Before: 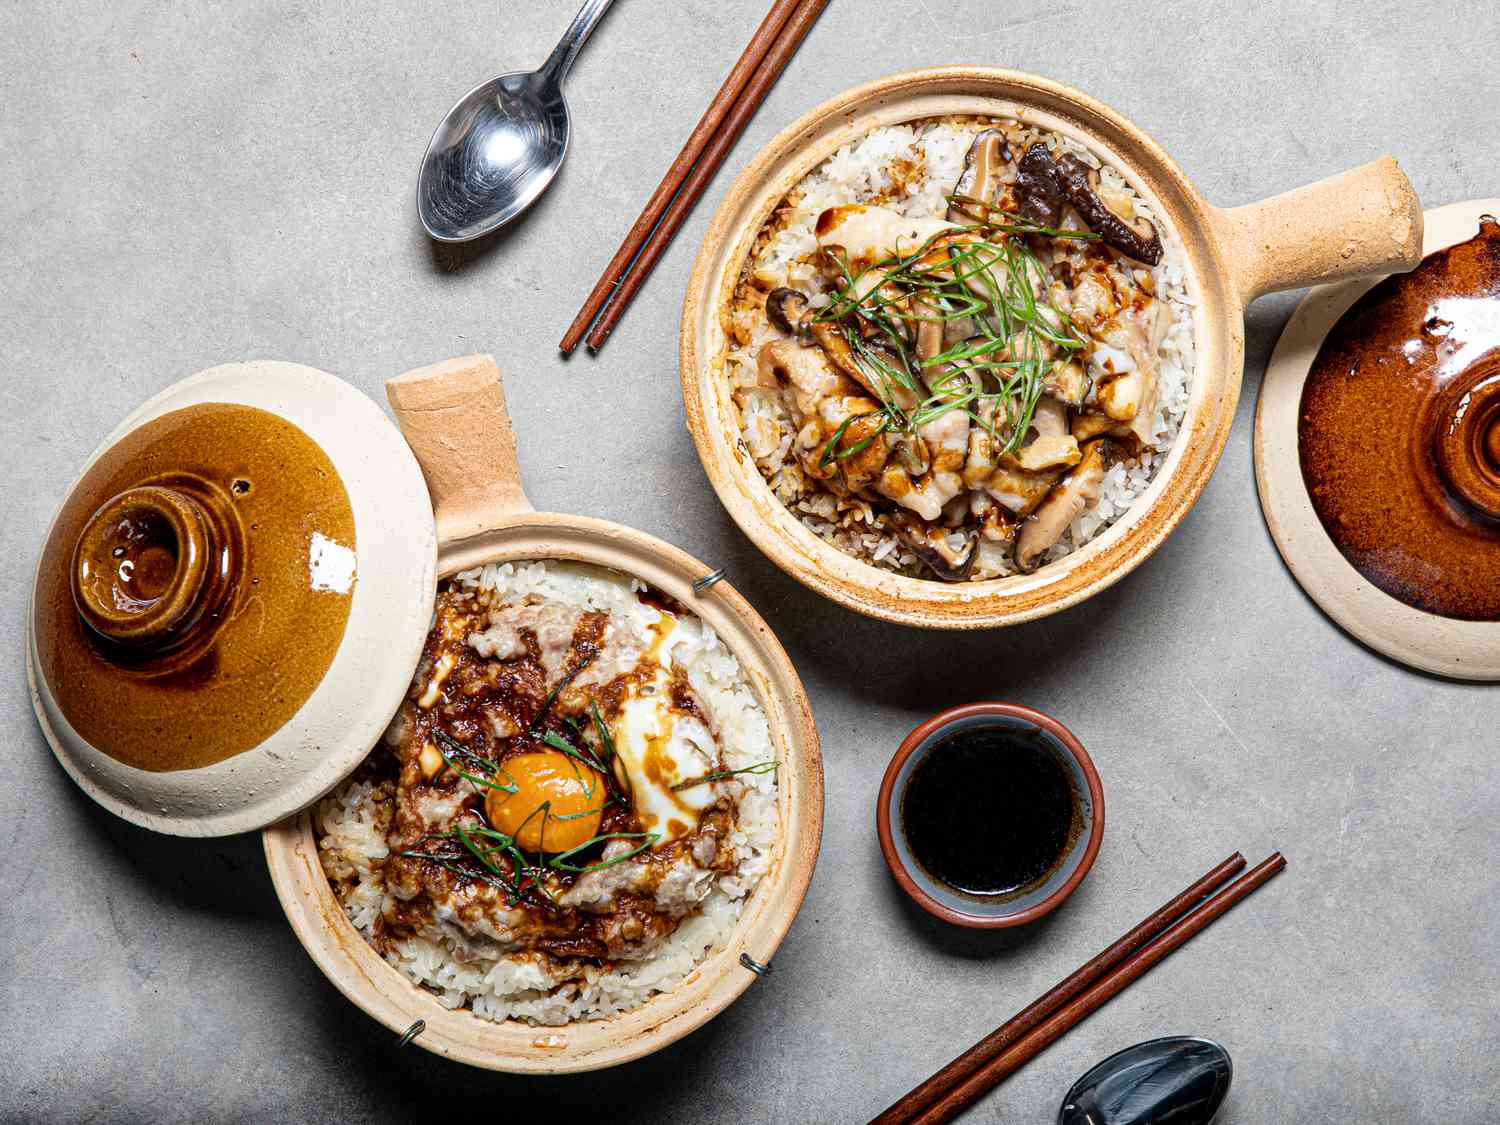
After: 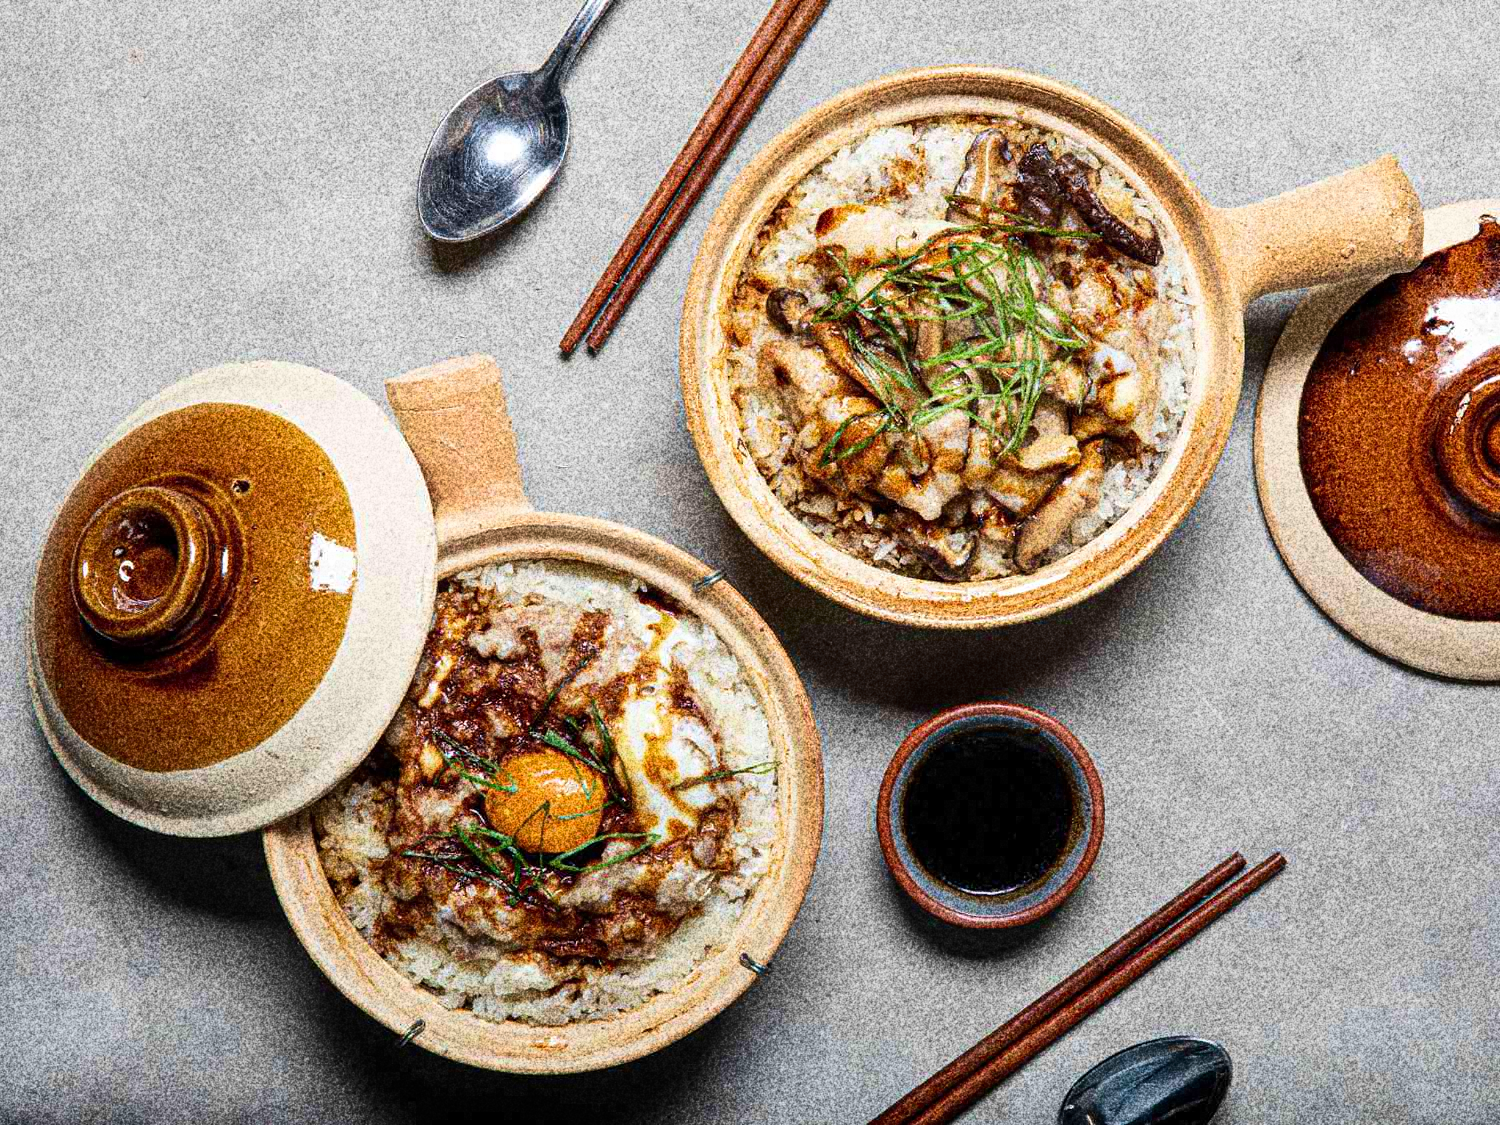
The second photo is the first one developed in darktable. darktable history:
white balance: emerald 1
color calibration: illuminant same as pipeline (D50), adaptation none (bypass)
grain: coarseness 30.02 ISO, strength 100%
velvia: on, module defaults
